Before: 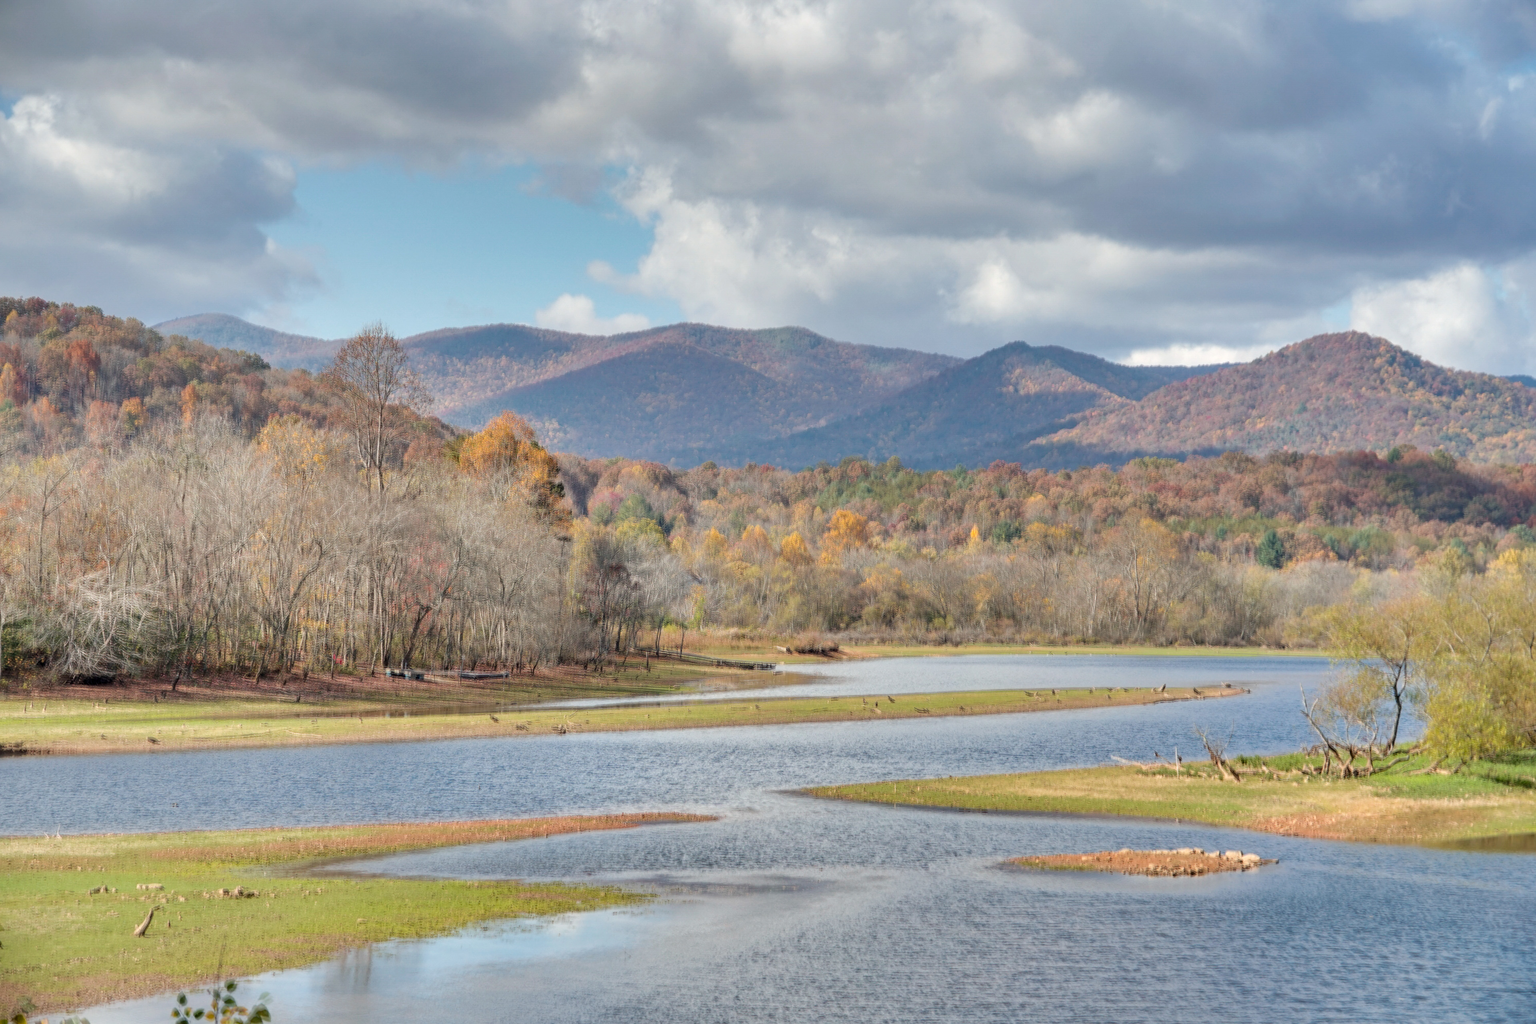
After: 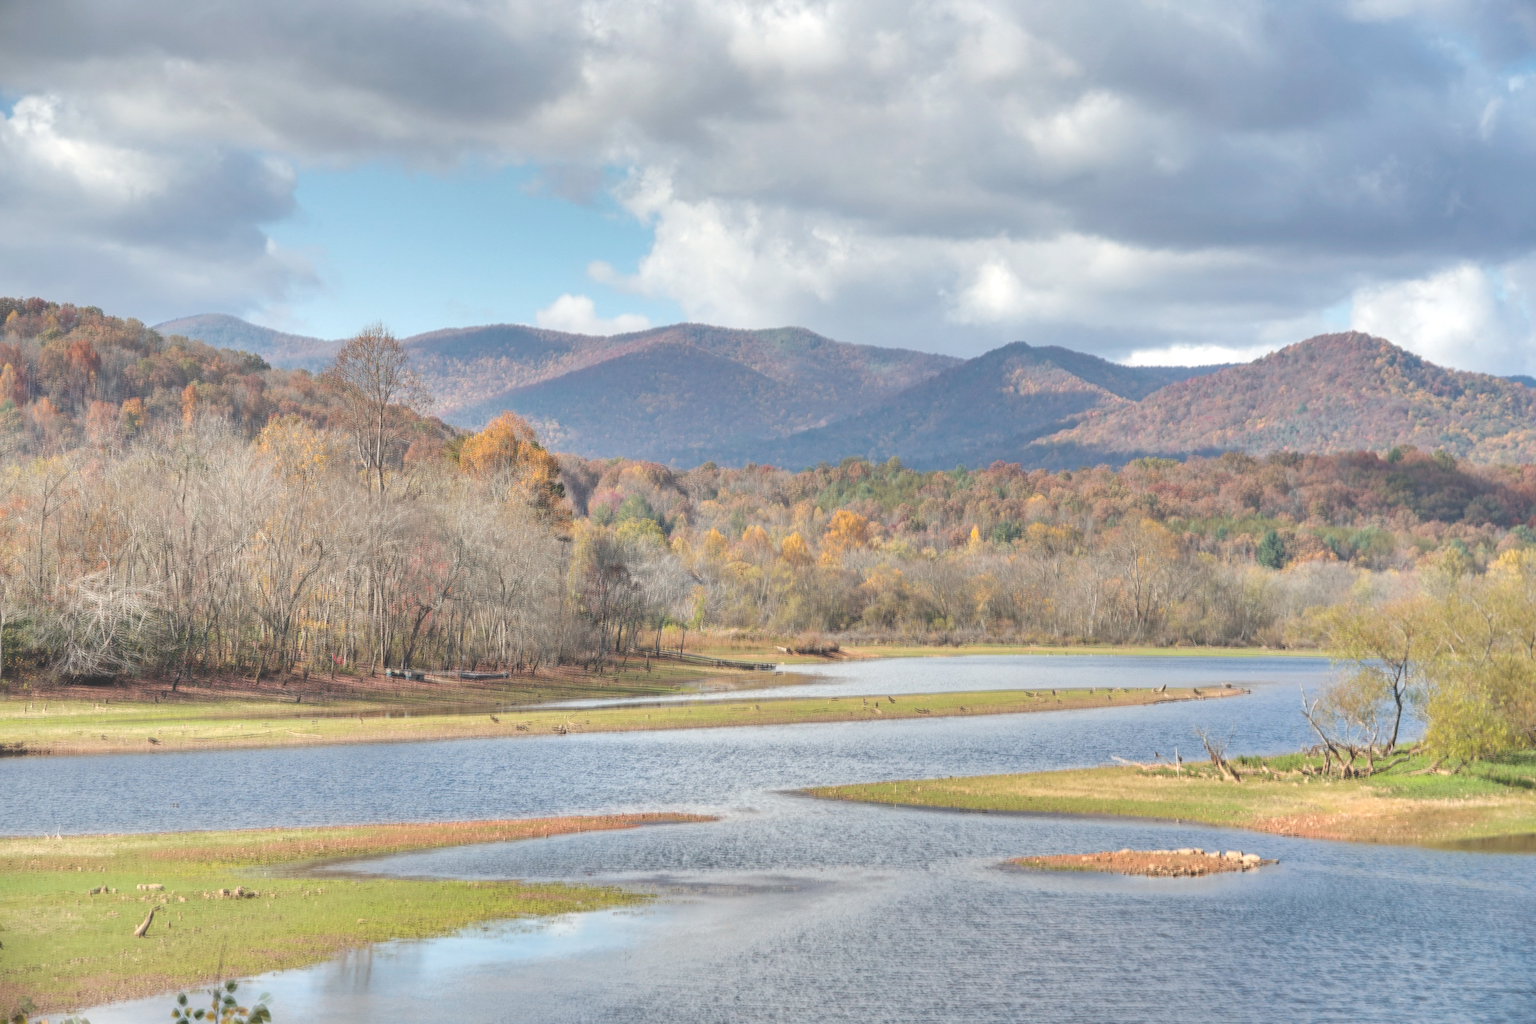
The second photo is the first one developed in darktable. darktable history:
exposure: black level correction -0.035, exposure -0.496 EV, compensate highlight preservation false
tone equalizer: -8 EV -0.747 EV, -7 EV -0.698 EV, -6 EV -0.584 EV, -5 EV -0.393 EV, -3 EV 0.403 EV, -2 EV 0.6 EV, -1 EV 0.677 EV, +0 EV 0.769 EV
